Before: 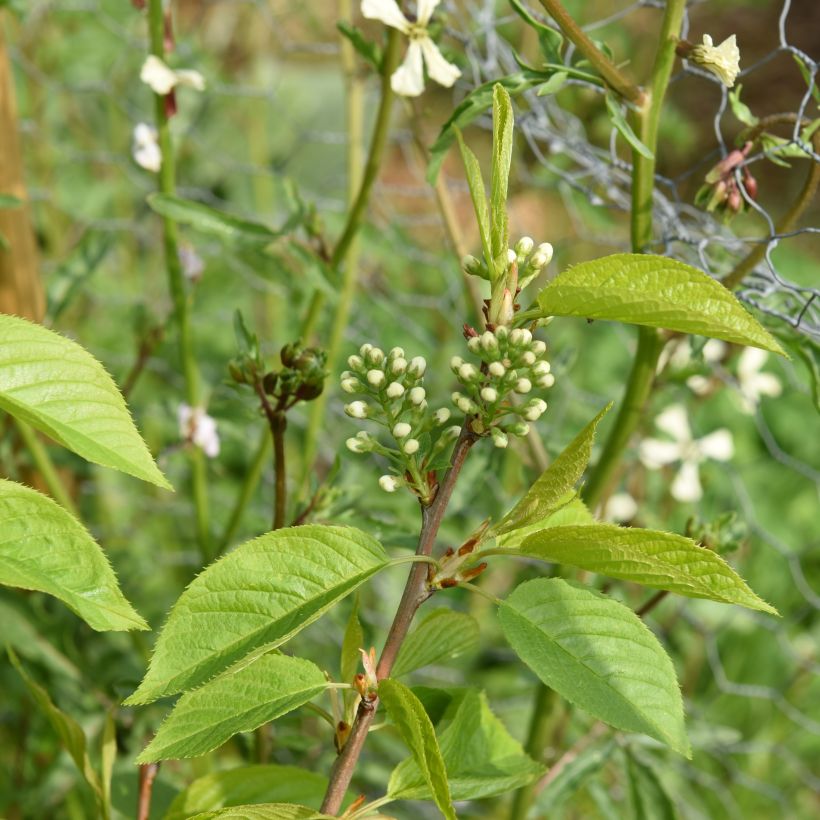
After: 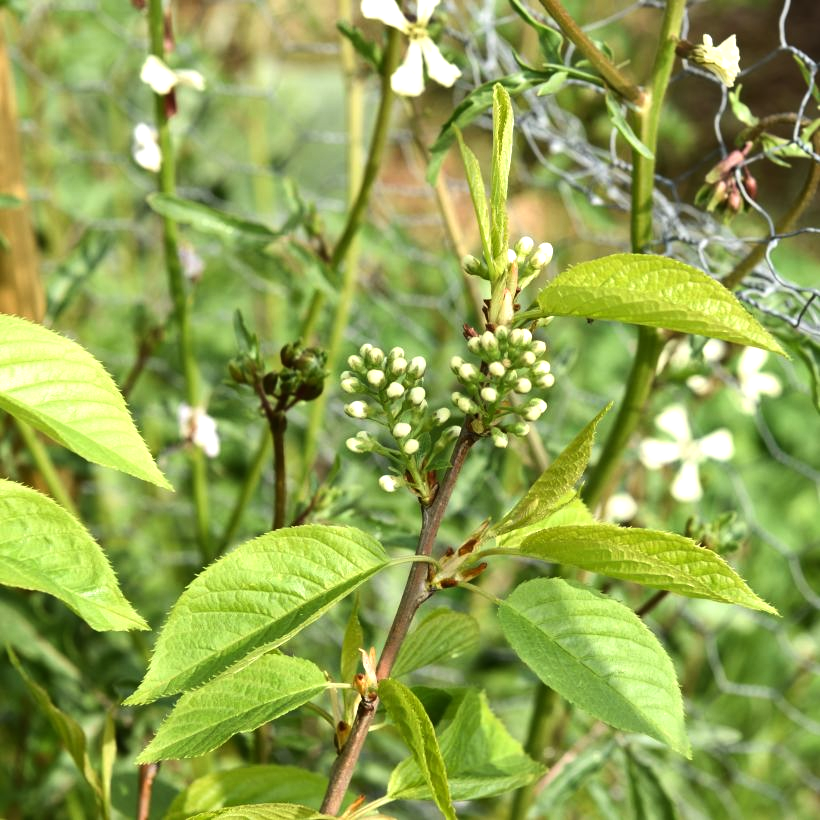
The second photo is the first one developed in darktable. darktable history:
tone equalizer: -8 EV -0.751 EV, -7 EV -0.696 EV, -6 EV -0.625 EV, -5 EV -0.419 EV, -3 EV 0.4 EV, -2 EV 0.6 EV, -1 EV 0.692 EV, +0 EV 0.761 EV, edges refinement/feathering 500, mask exposure compensation -1.57 EV, preserve details no
